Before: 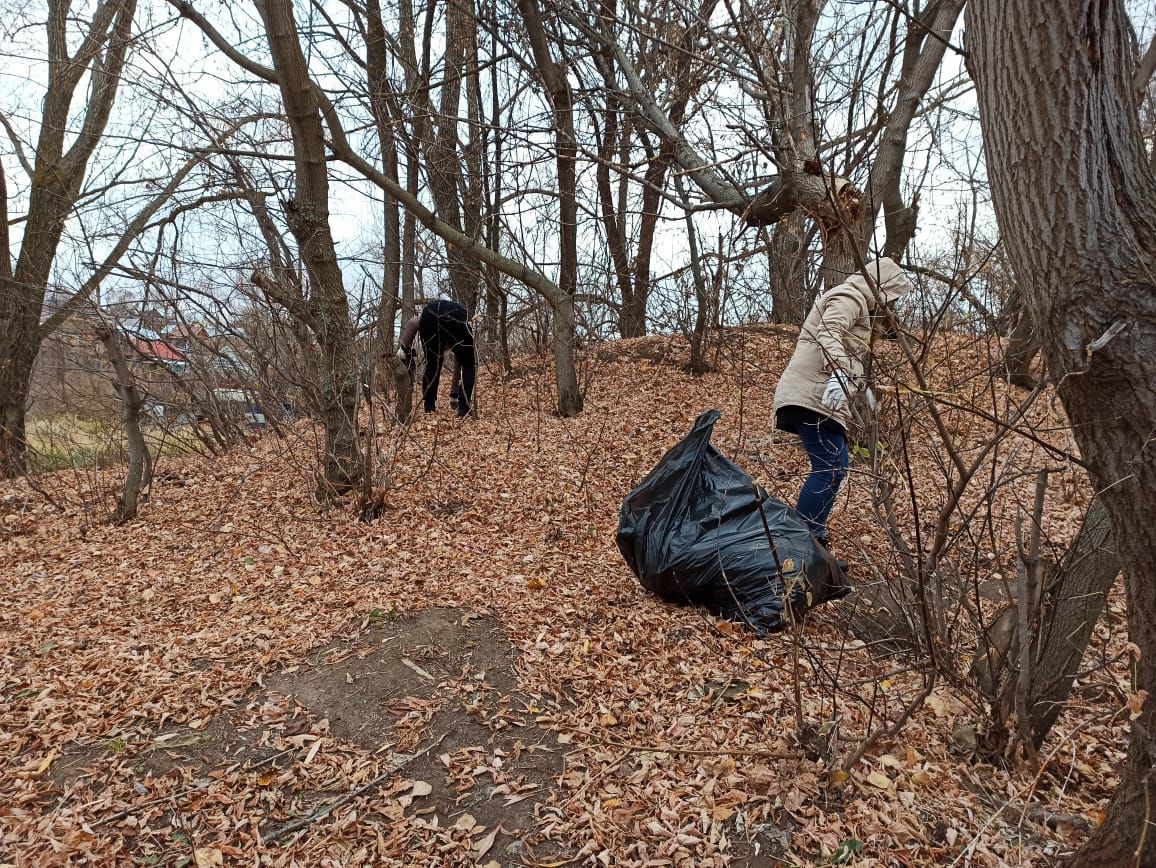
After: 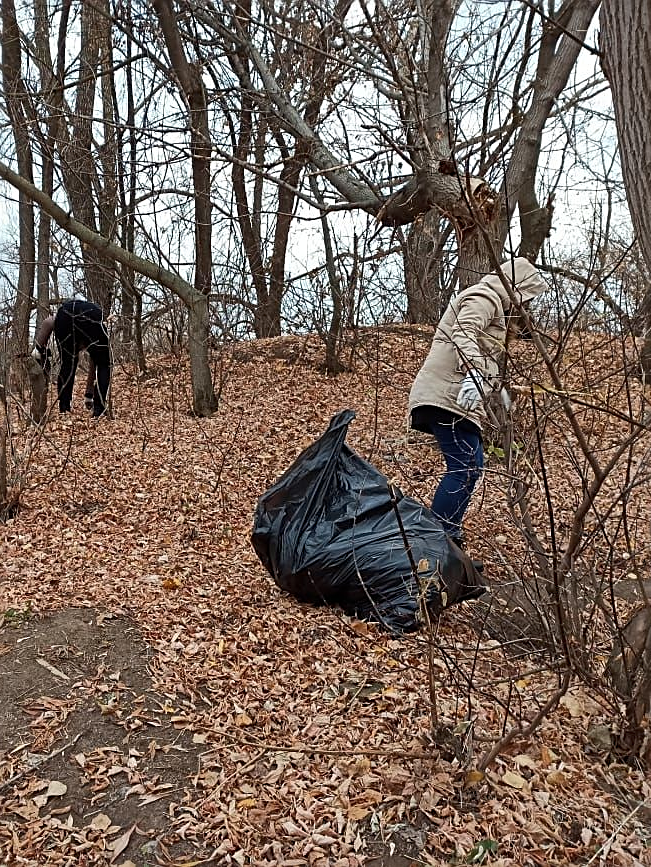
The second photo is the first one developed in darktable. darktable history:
sharpen: on, module defaults
crop: left 31.599%, top 0.004%, right 12.037%
